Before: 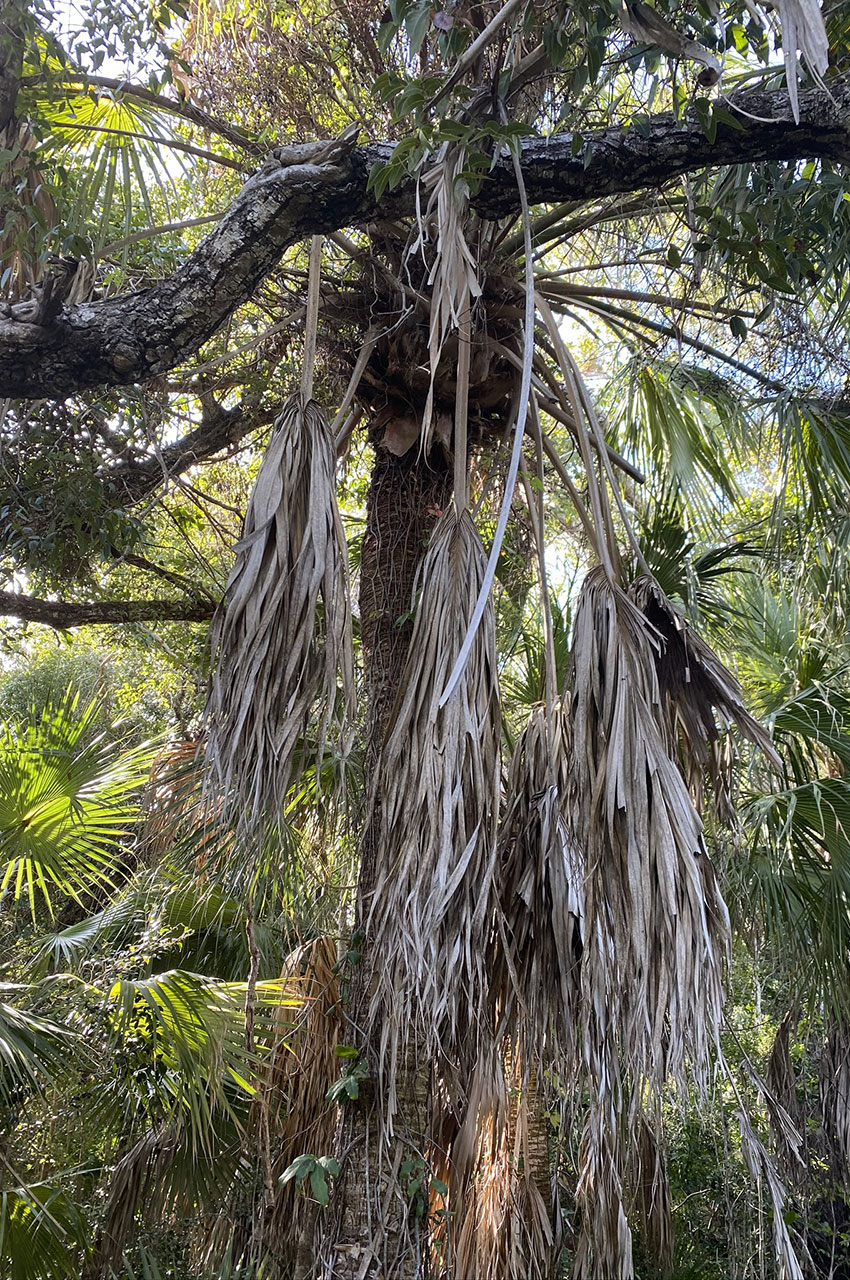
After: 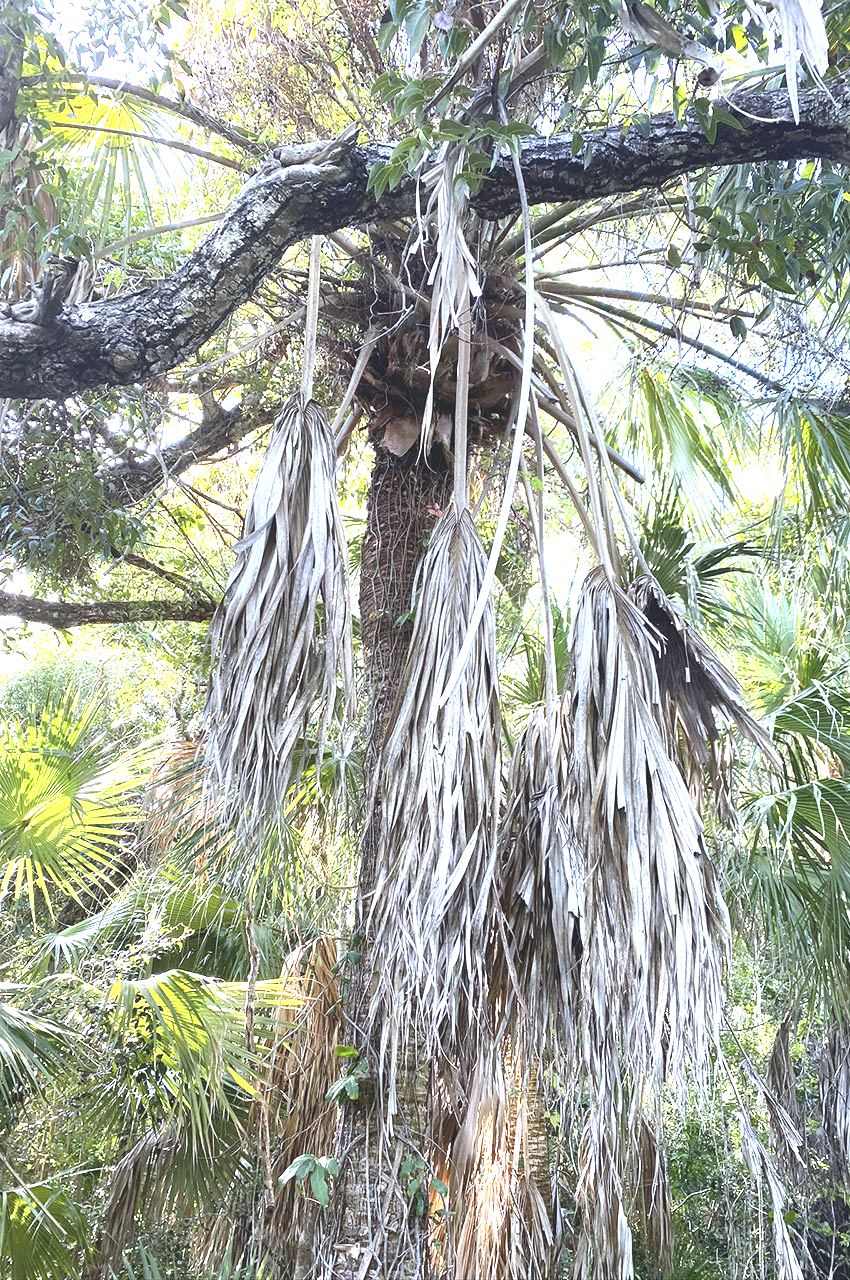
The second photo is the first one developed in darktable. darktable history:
color balance: lift [1.01, 1, 1, 1], gamma [1.097, 1, 1, 1], gain [0.85, 1, 1, 1]
exposure: exposure 2 EV, compensate highlight preservation false
white balance: red 0.924, blue 1.095
